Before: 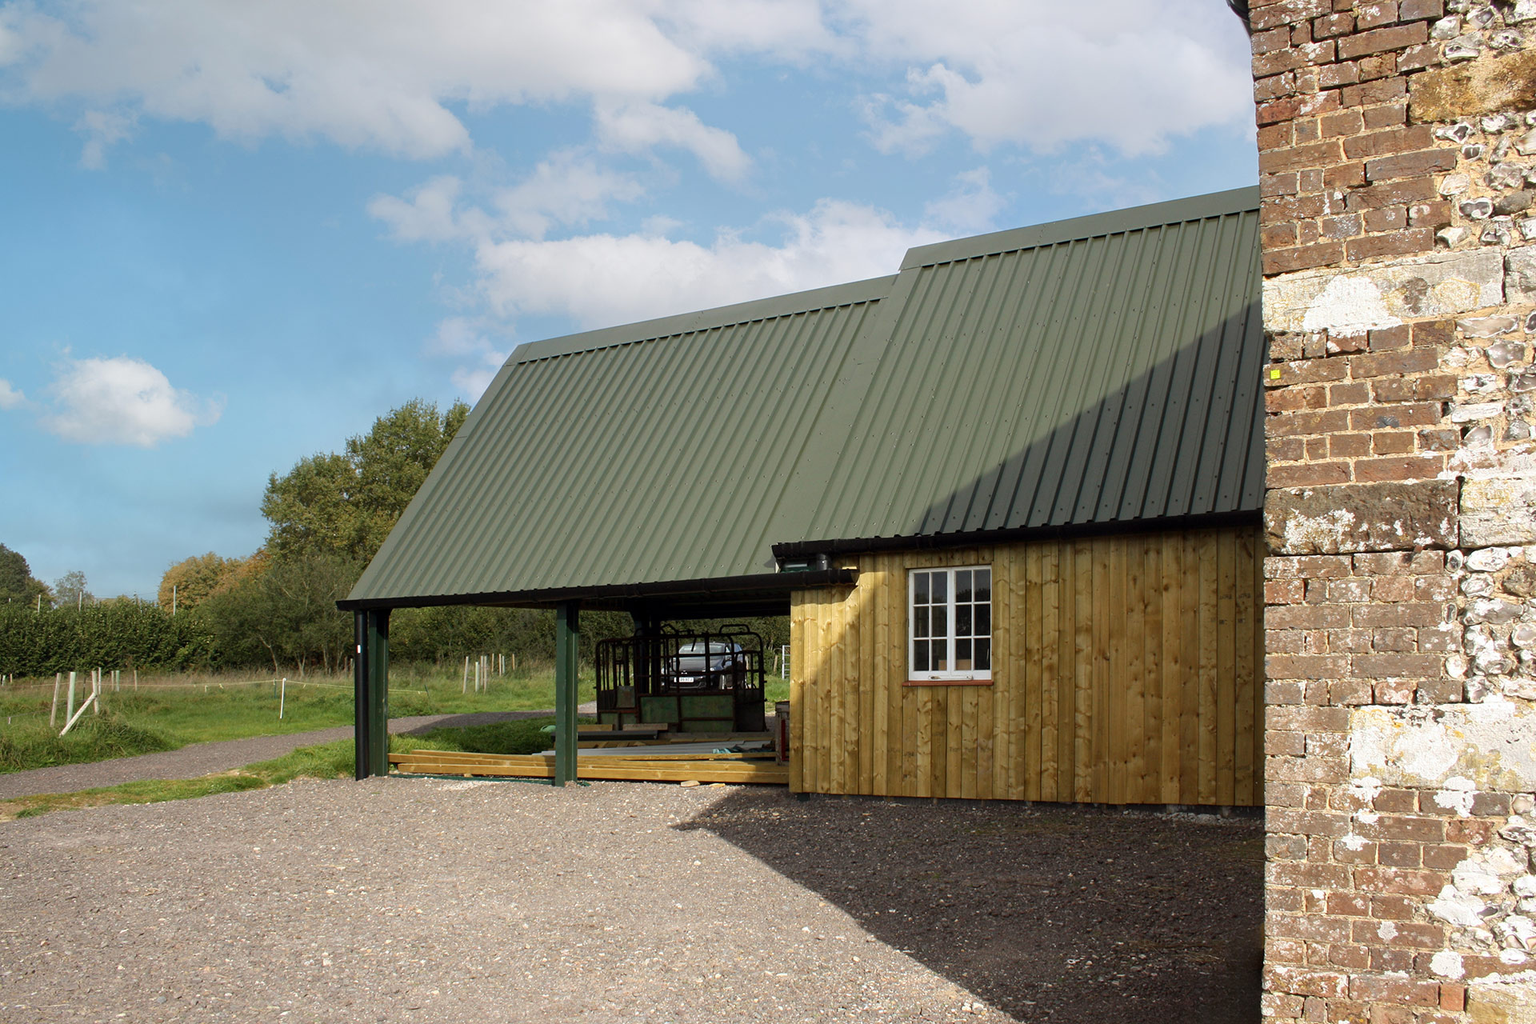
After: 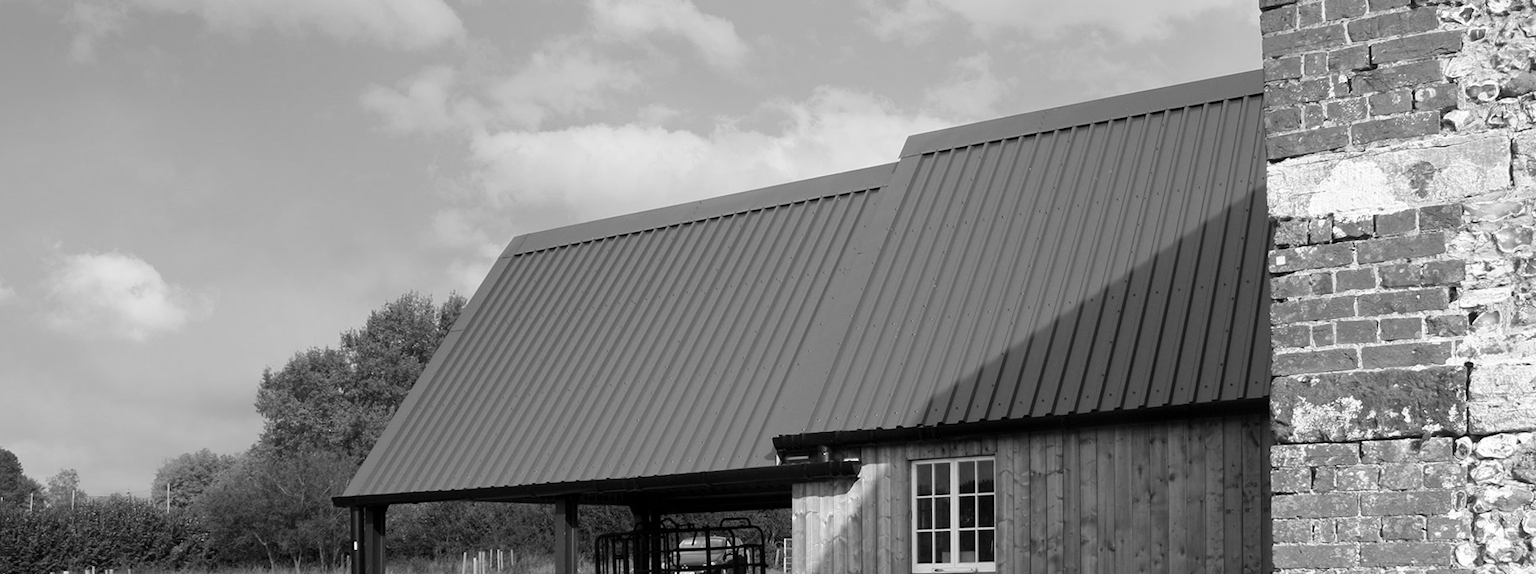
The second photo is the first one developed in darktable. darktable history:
tone equalizer: on, module defaults
crop and rotate: top 10.605%, bottom 33.274%
rotate and perspective: rotation -0.45°, automatic cropping original format, crop left 0.008, crop right 0.992, crop top 0.012, crop bottom 0.988
monochrome: on, module defaults
